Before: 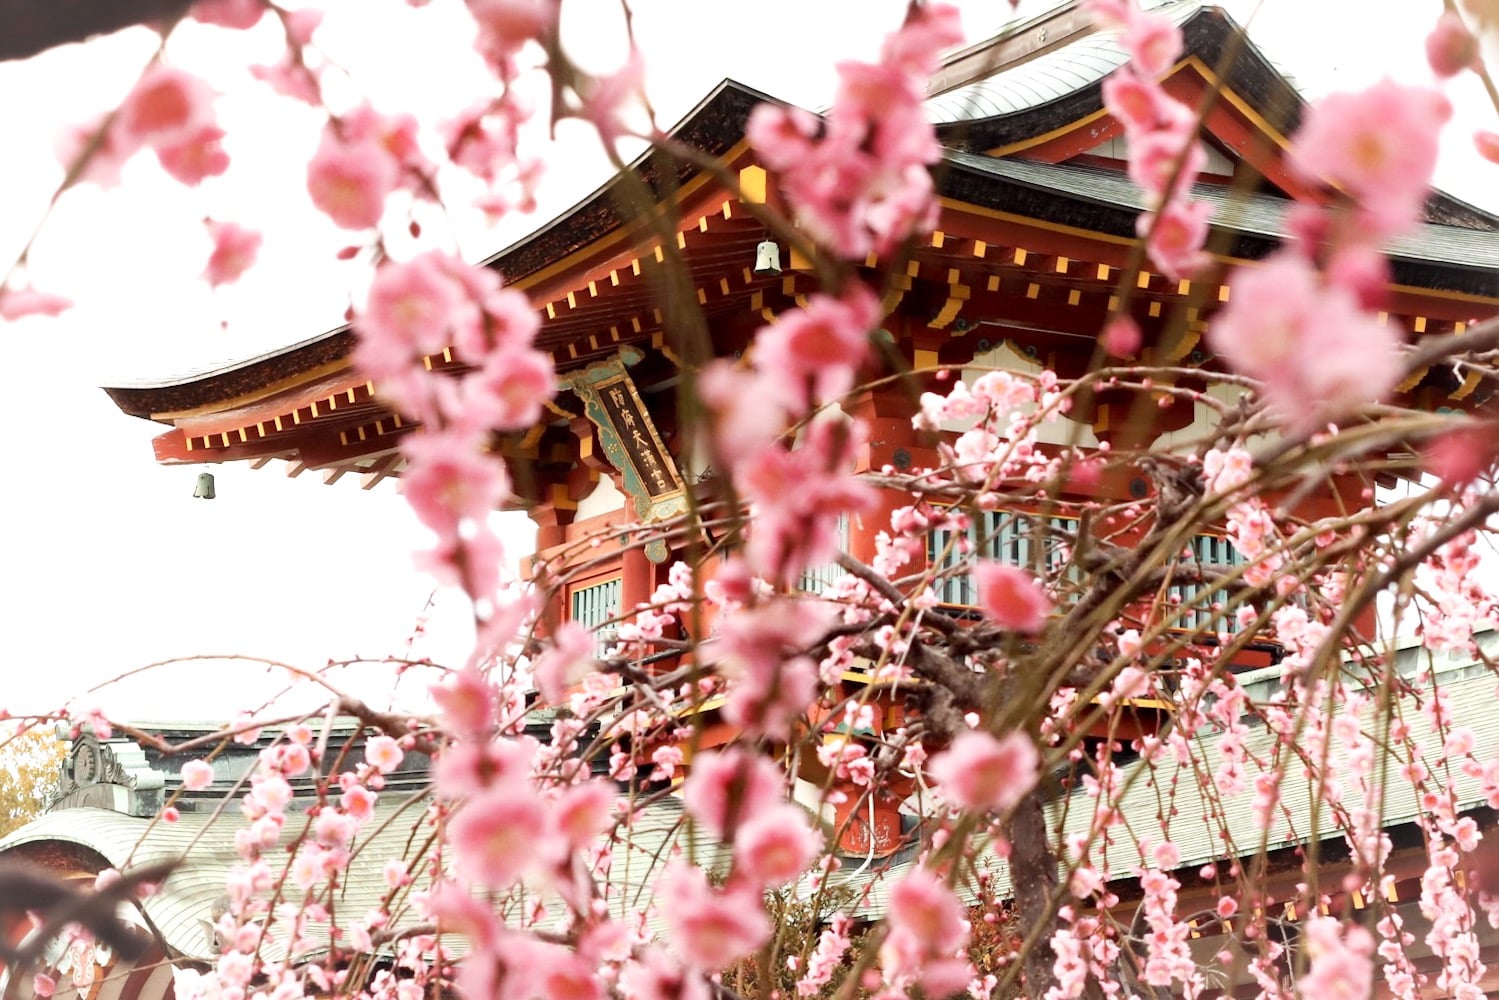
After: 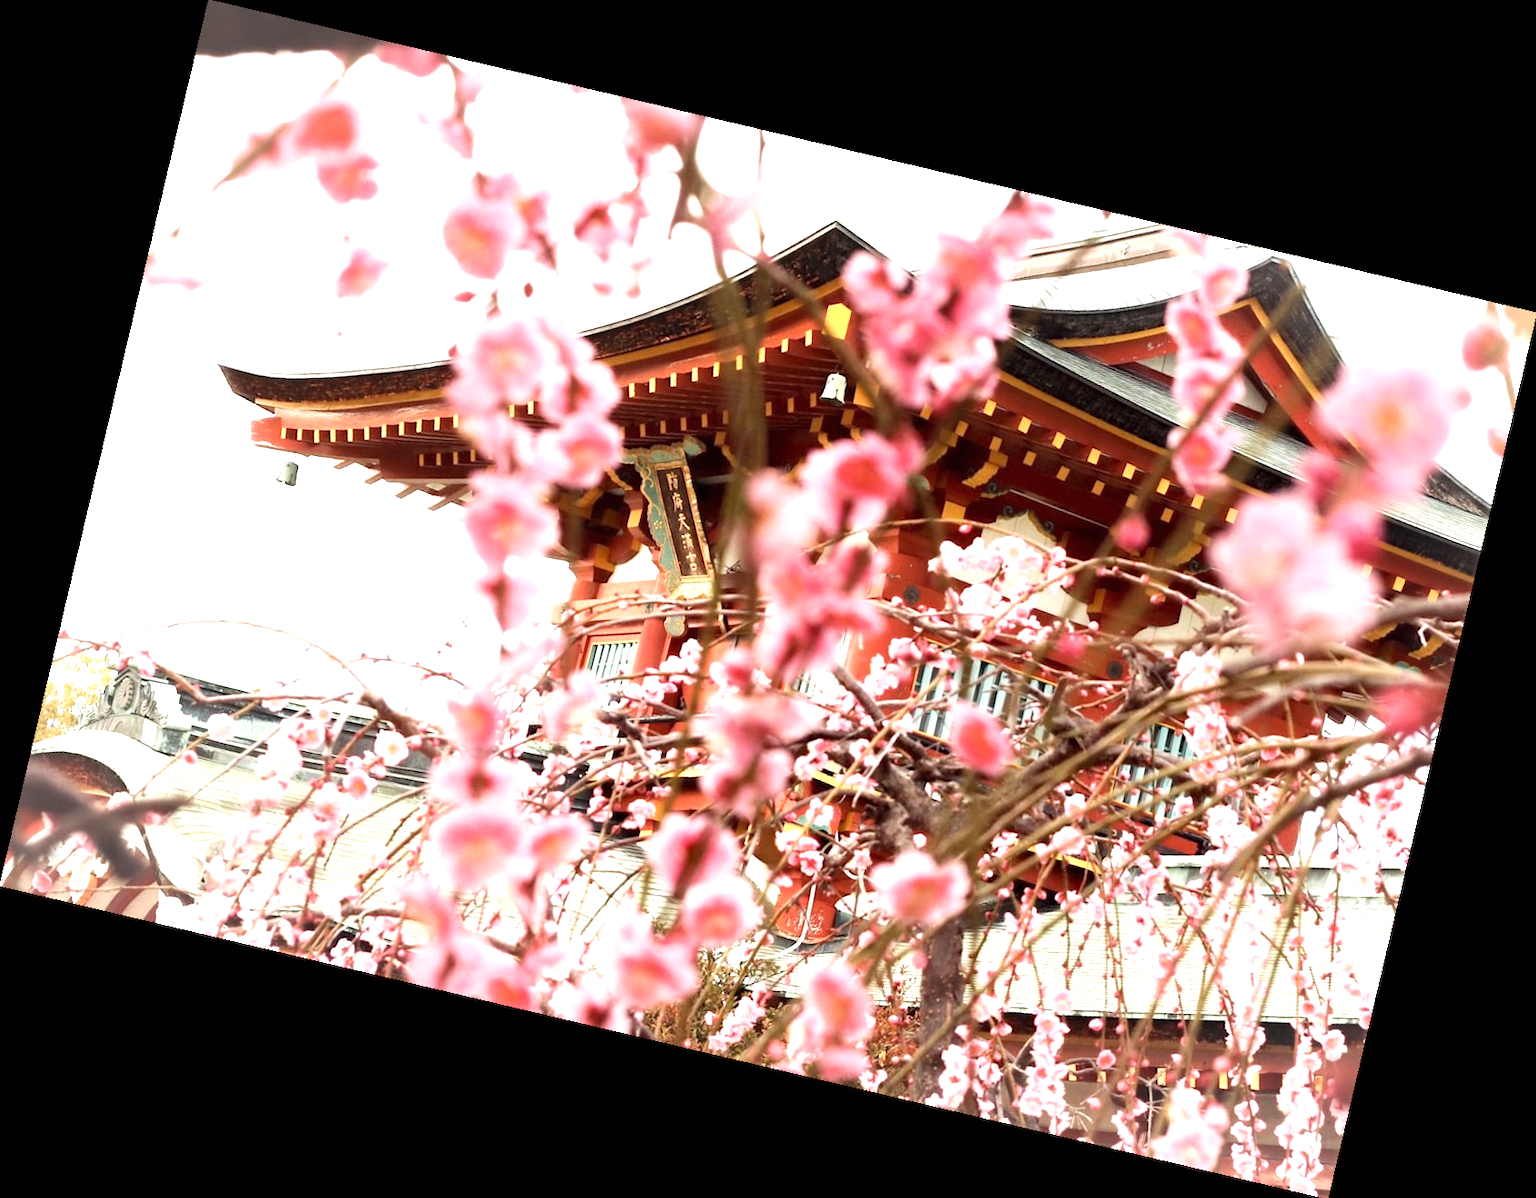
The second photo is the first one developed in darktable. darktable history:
rotate and perspective: rotation 13.27°, automatic cropping off
exposure: black level correction 0, exposure 0.7 EV, compensate exposure bias true, compensate highlight preservation false
